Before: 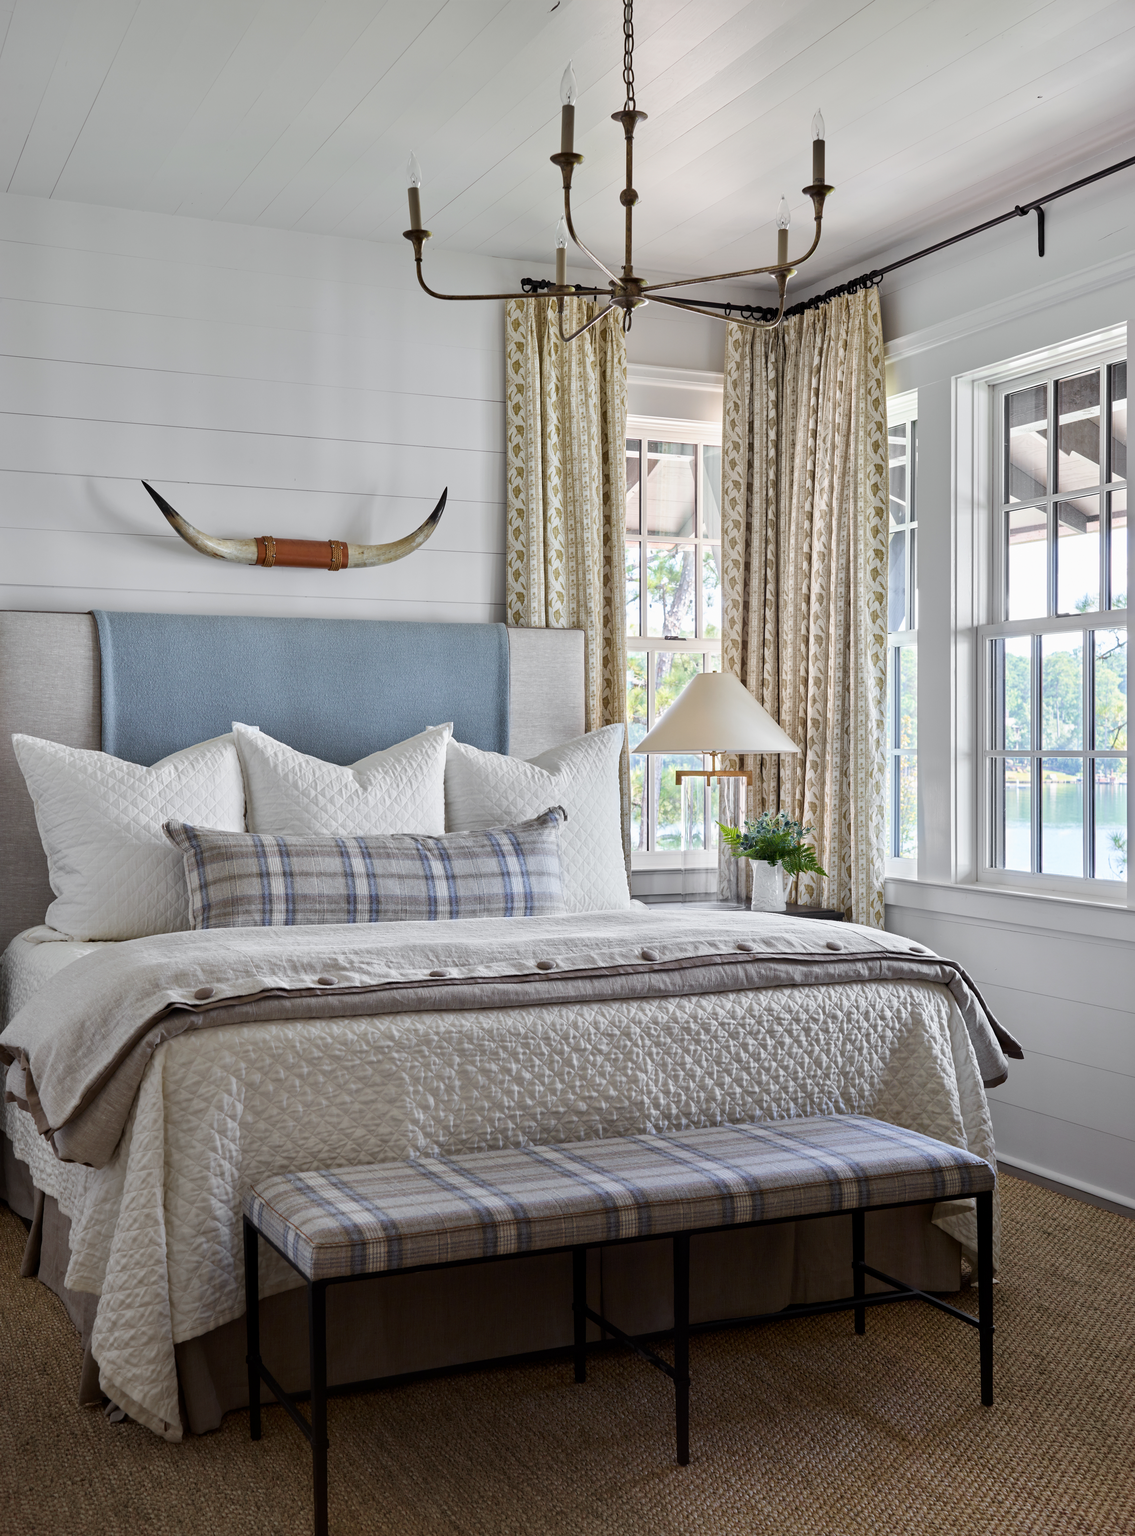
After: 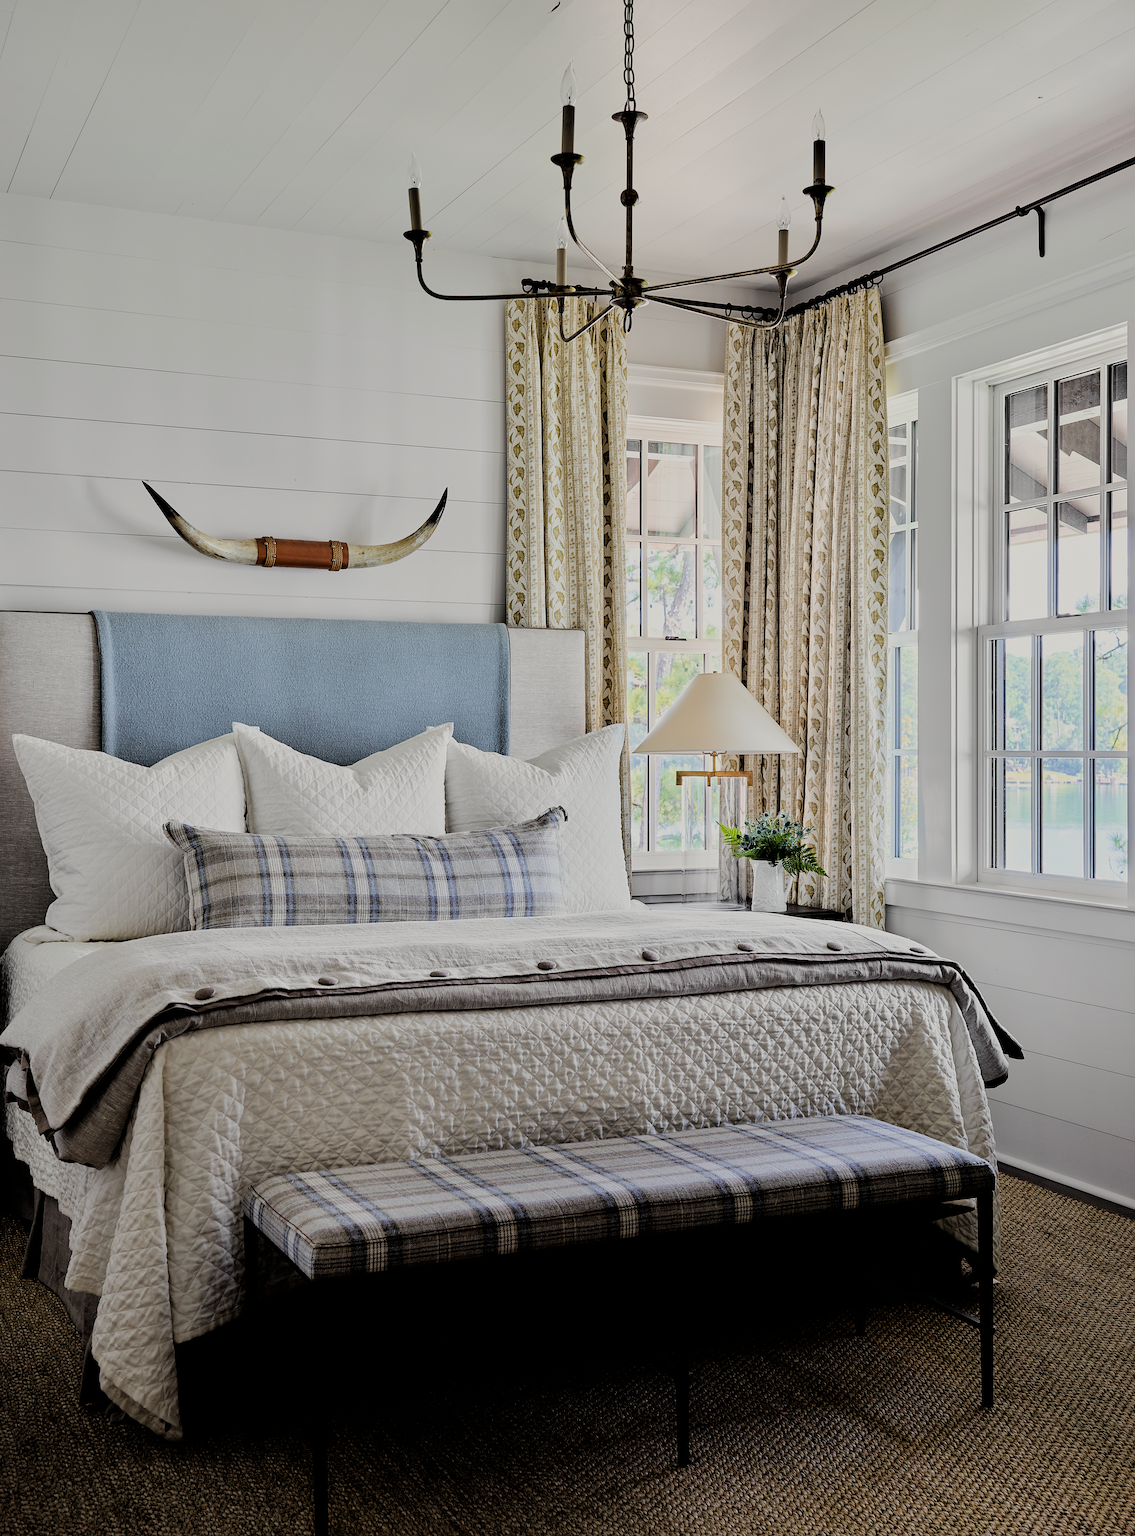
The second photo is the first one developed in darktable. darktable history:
filmic rgb: black relative exposure -3.21 EV, white relative exposure 7.02 EV, hardness 1.46, contrast 1.35
color balance: output saturation 110%
sharpen: amount 0.901
color correction: highlights b* 3
